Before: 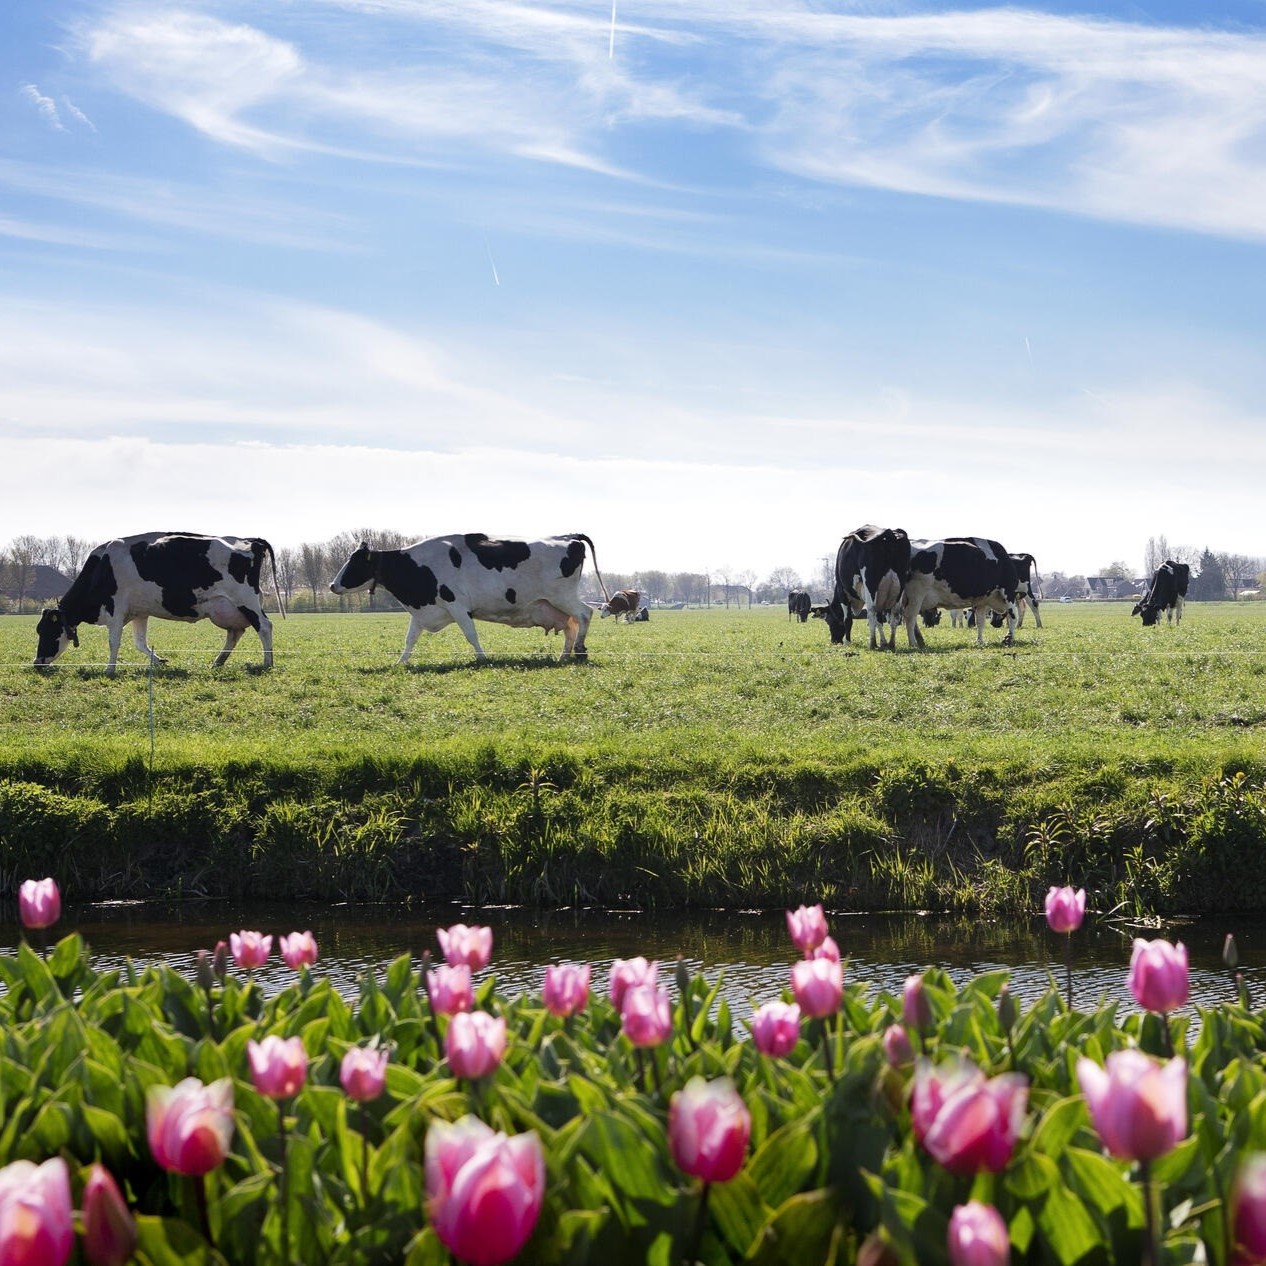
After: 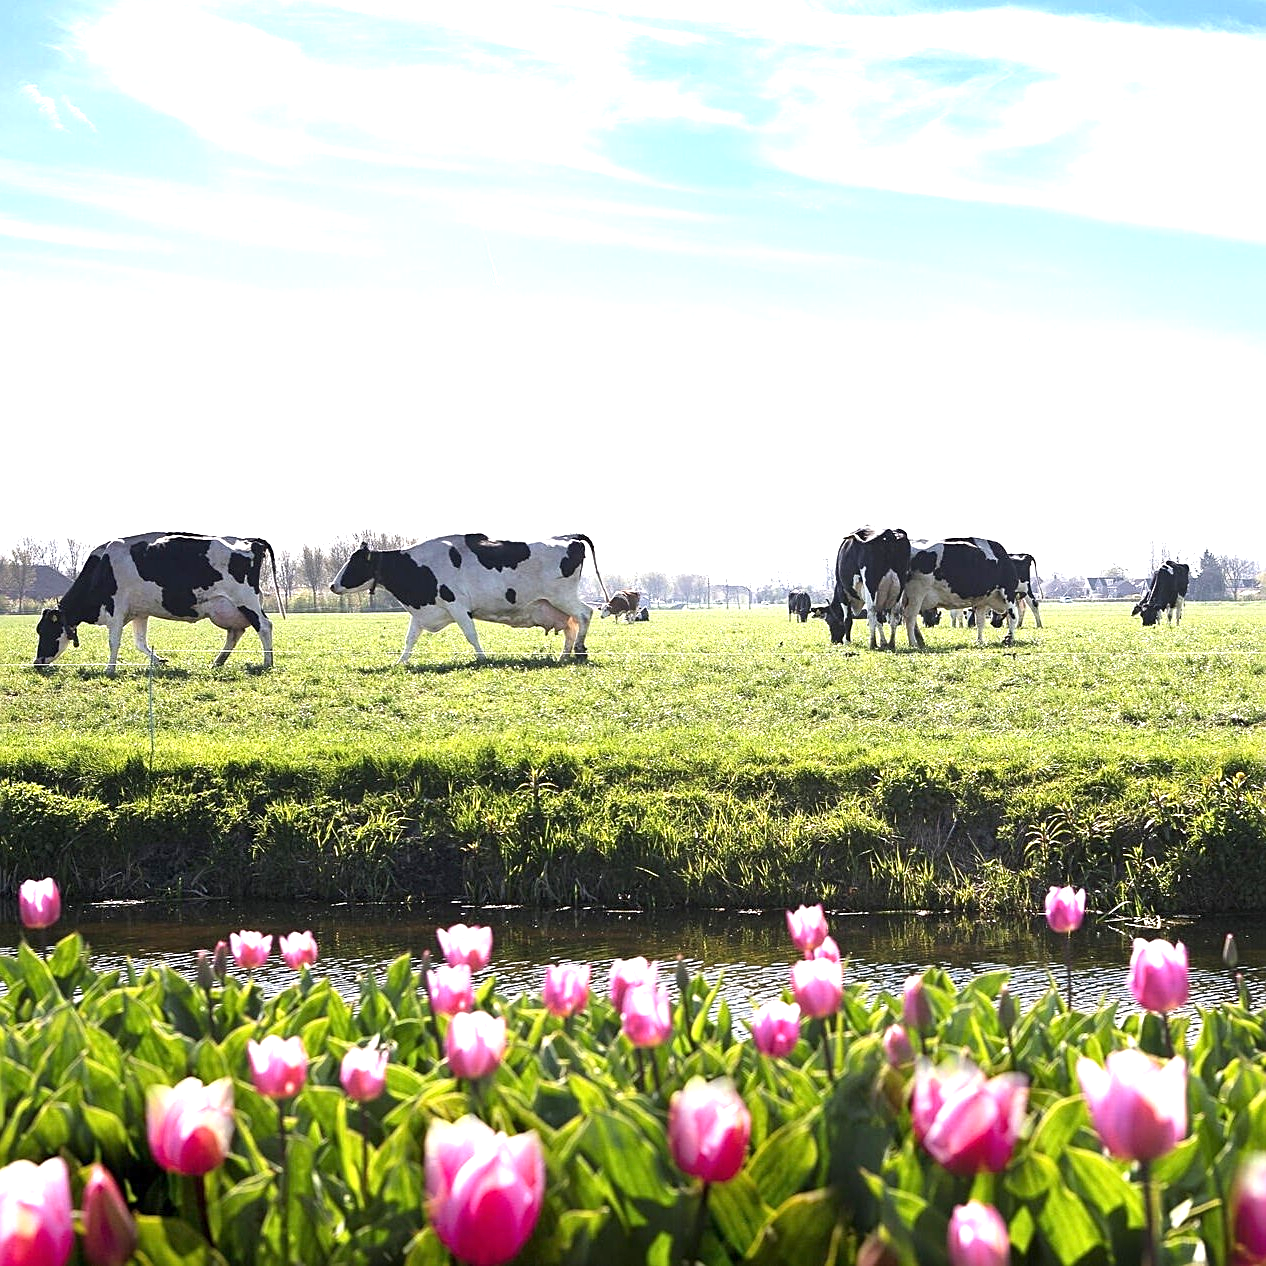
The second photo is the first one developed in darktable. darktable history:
exposure: exposure 1.089 EV, compensate highlight preservation false
sharpen: on, module defaults
